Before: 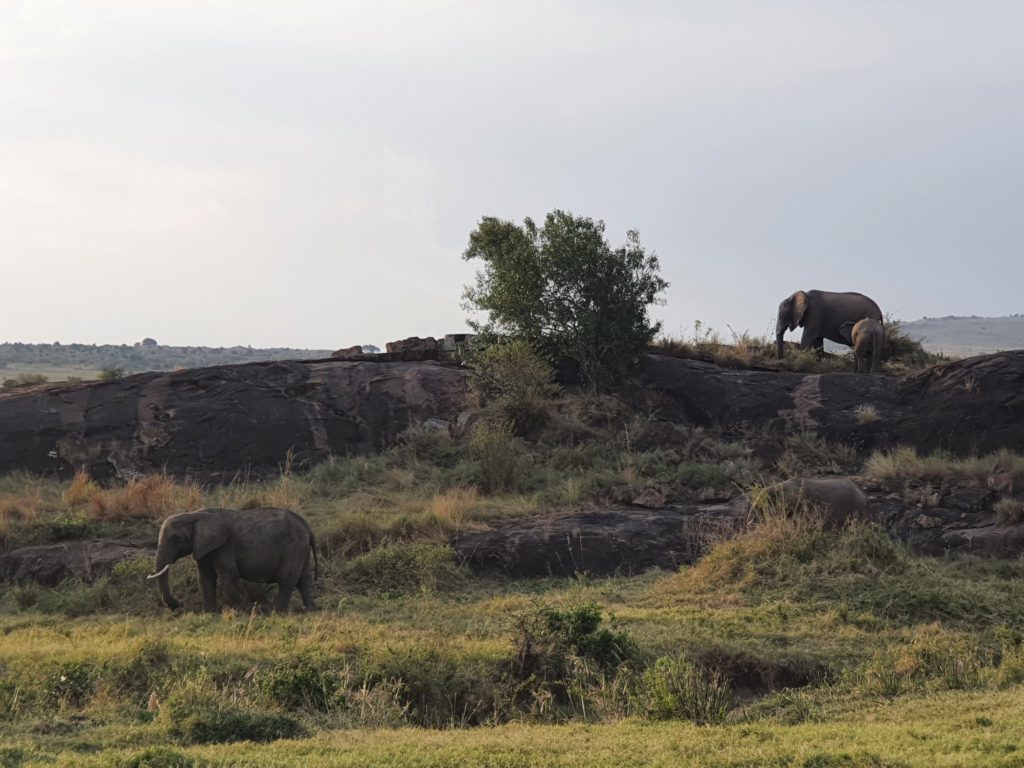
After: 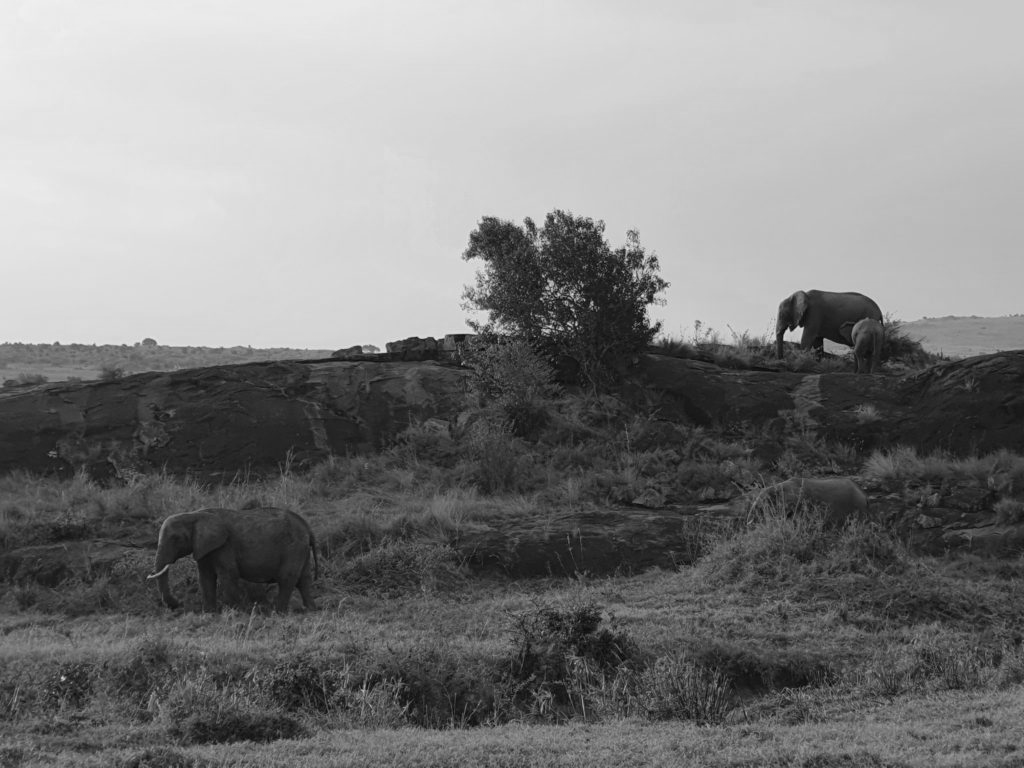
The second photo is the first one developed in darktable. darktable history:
velvia: strength 15%
color calibration: output gray [0.253, 0.26, 0.487, 0], gray › normalize channels true, illuminant same as pipeline (D50), adaptation XYZ, x 0.346, y 0.359, gamut compression 0
